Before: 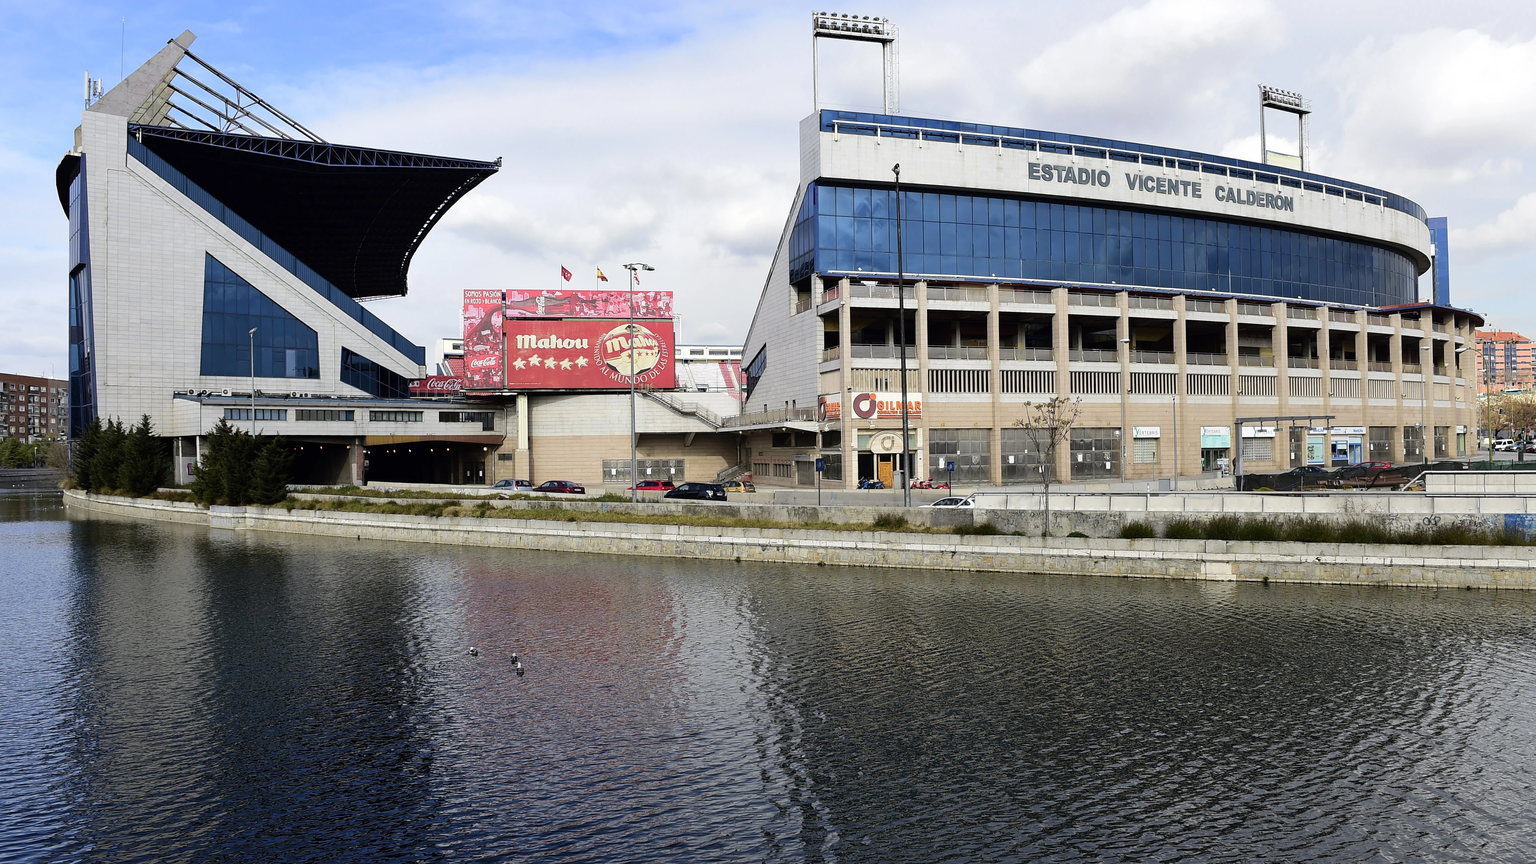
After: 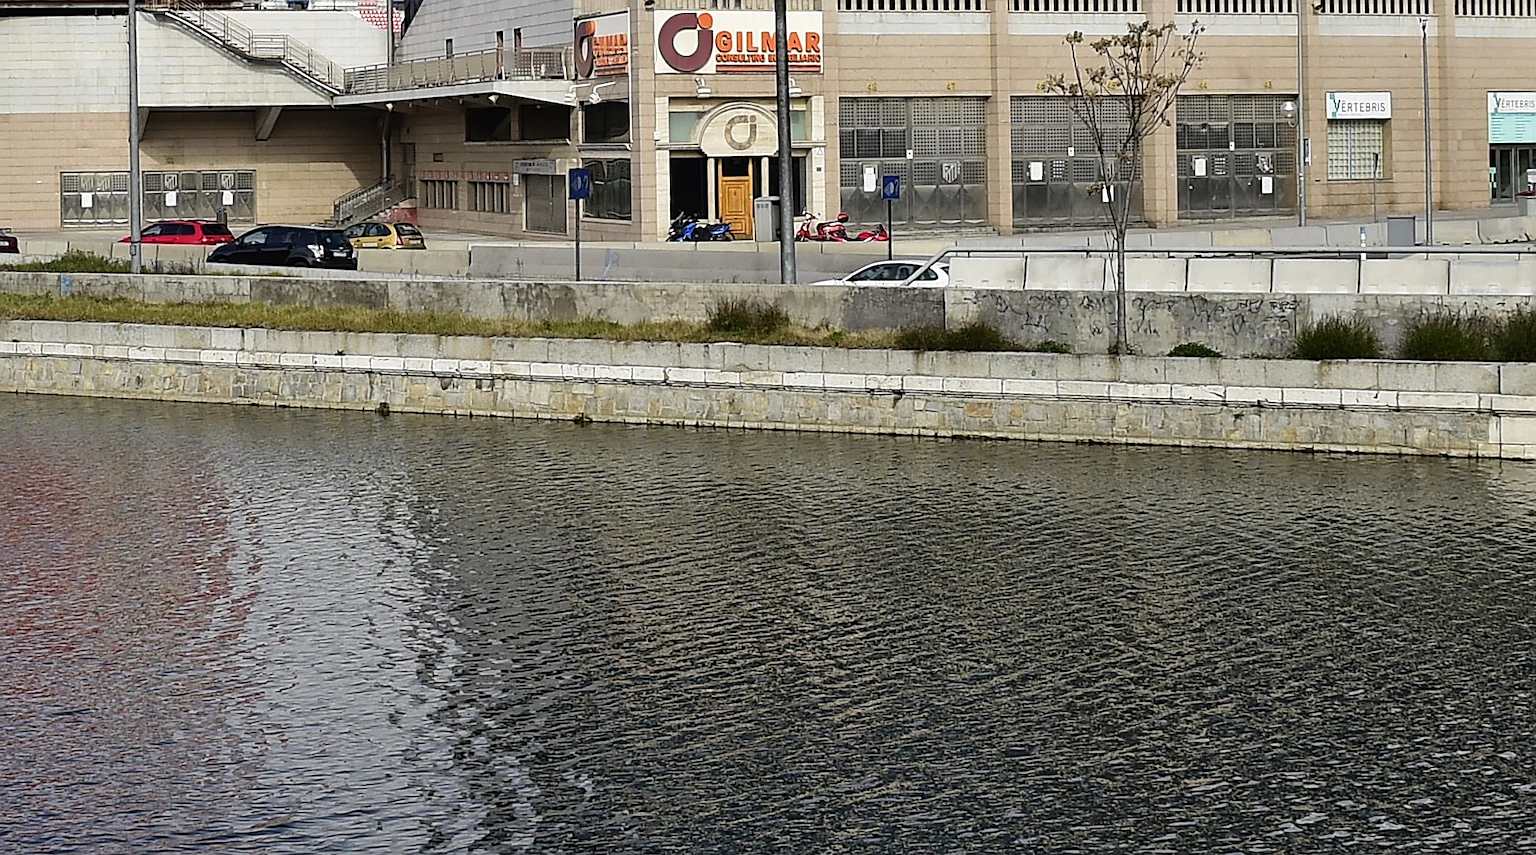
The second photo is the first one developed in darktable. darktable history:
shadows and highlights: radius 109.01, shadows 44.81, highlights -67.48, low approximation 0.01, soften with gaussian
crop: left 37.599%, top 44.935%, right 20.495%, bottom 13.555%
sharpen: radius 1.857, amount 0.408, threshold 1.211
